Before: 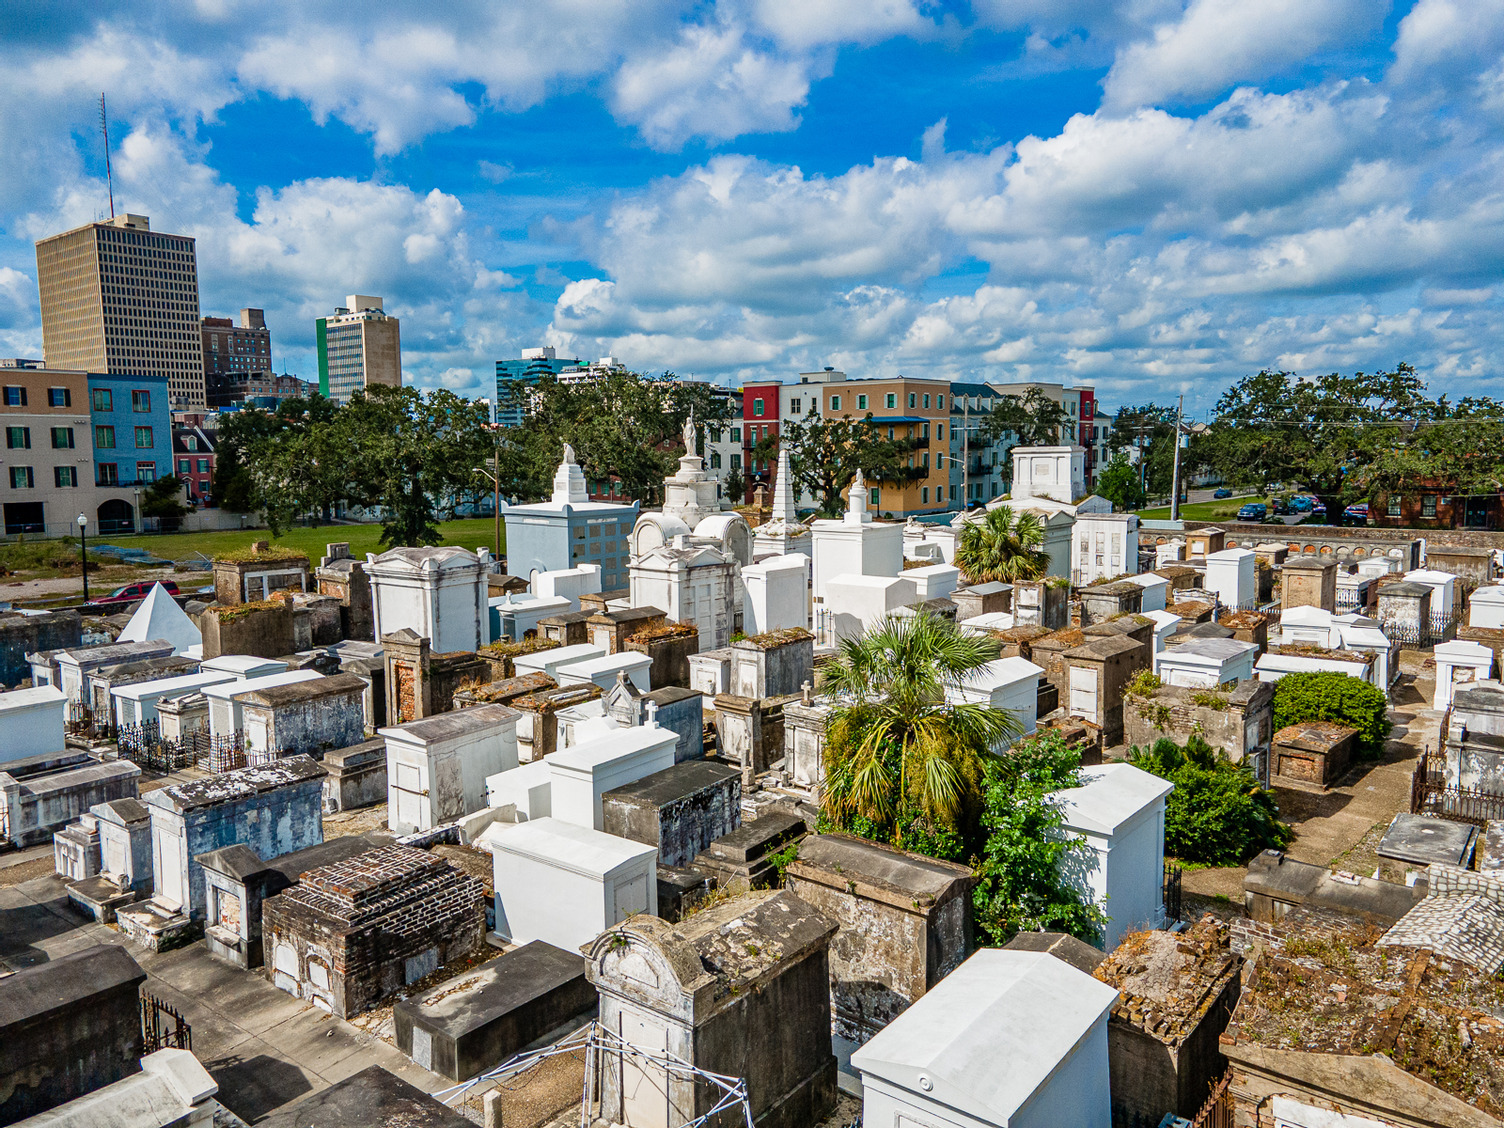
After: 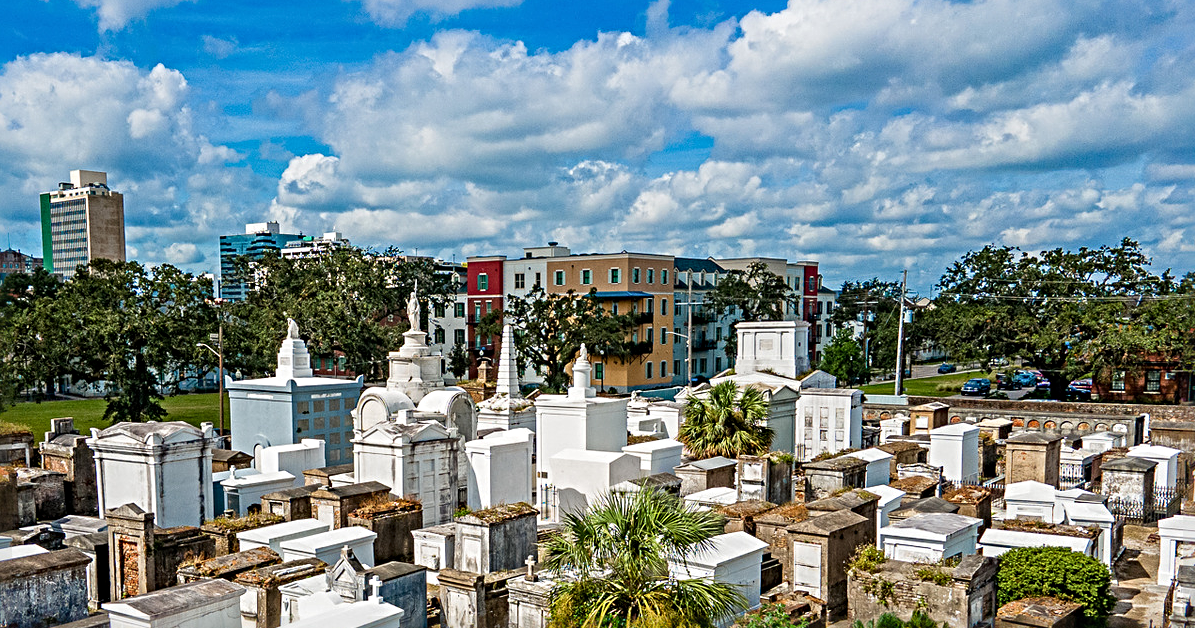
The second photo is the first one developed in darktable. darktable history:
crop: left 18.38%, top 11.092%, right 2.134%, bottom 33.217%
sharpen: radius 4.883
